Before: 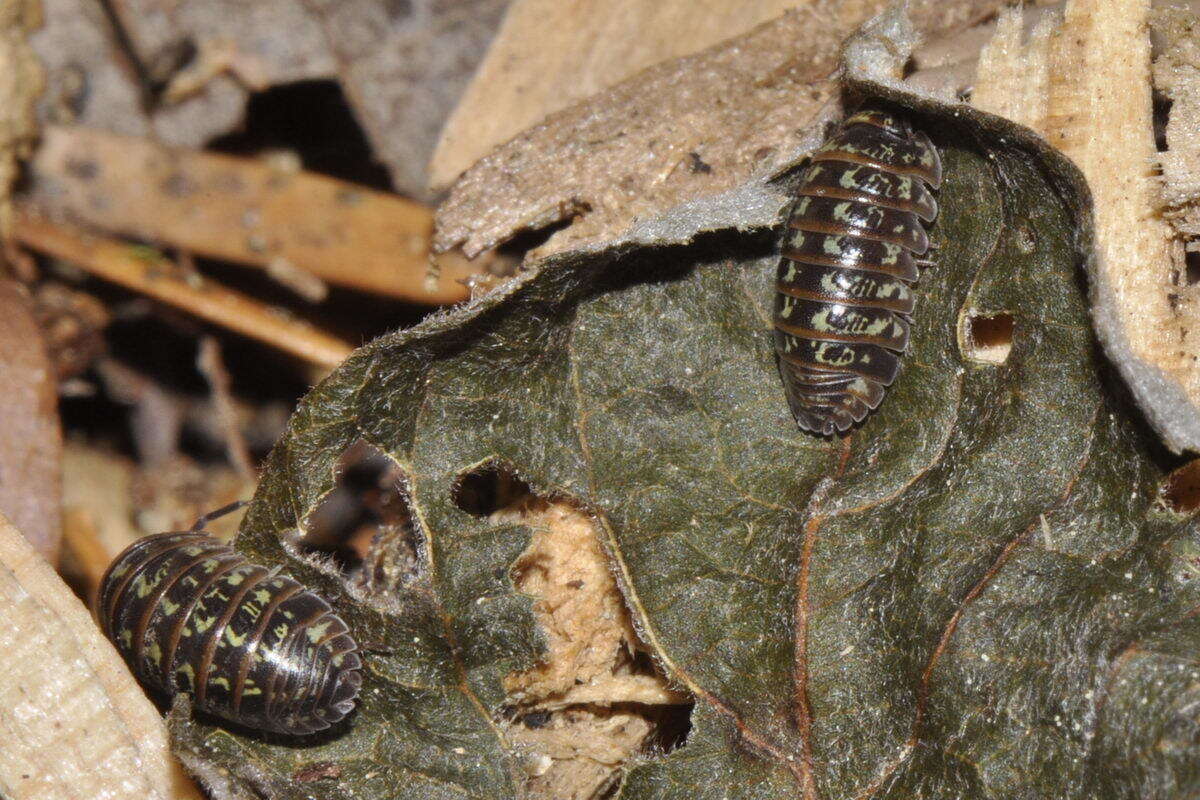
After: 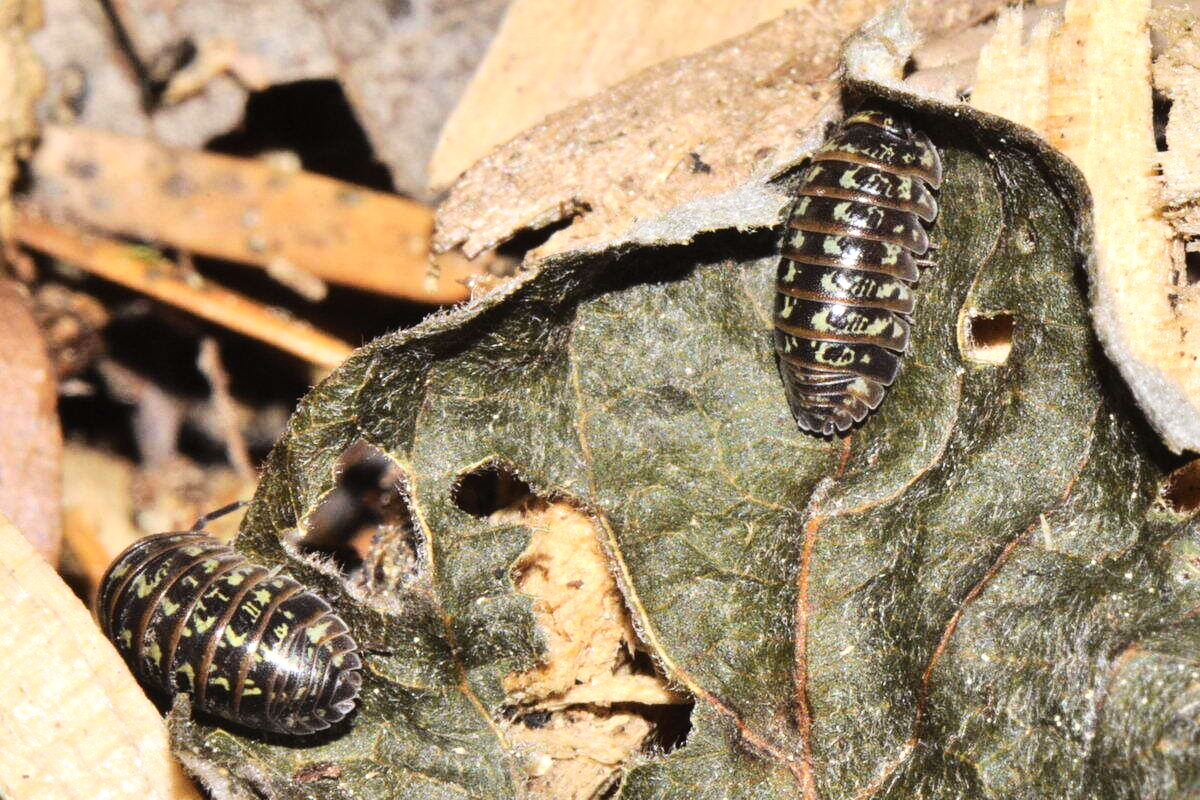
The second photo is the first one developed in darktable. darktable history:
base curve: curves: ch0 [(0, 0) (0.036, 0.025) (0.121, 0.166) (0.206, 0.329) (0.605, 0.79) (1, 1)]
exposure: black level correction 0, exposure 0.499 EV, compensate highlight preservation false
